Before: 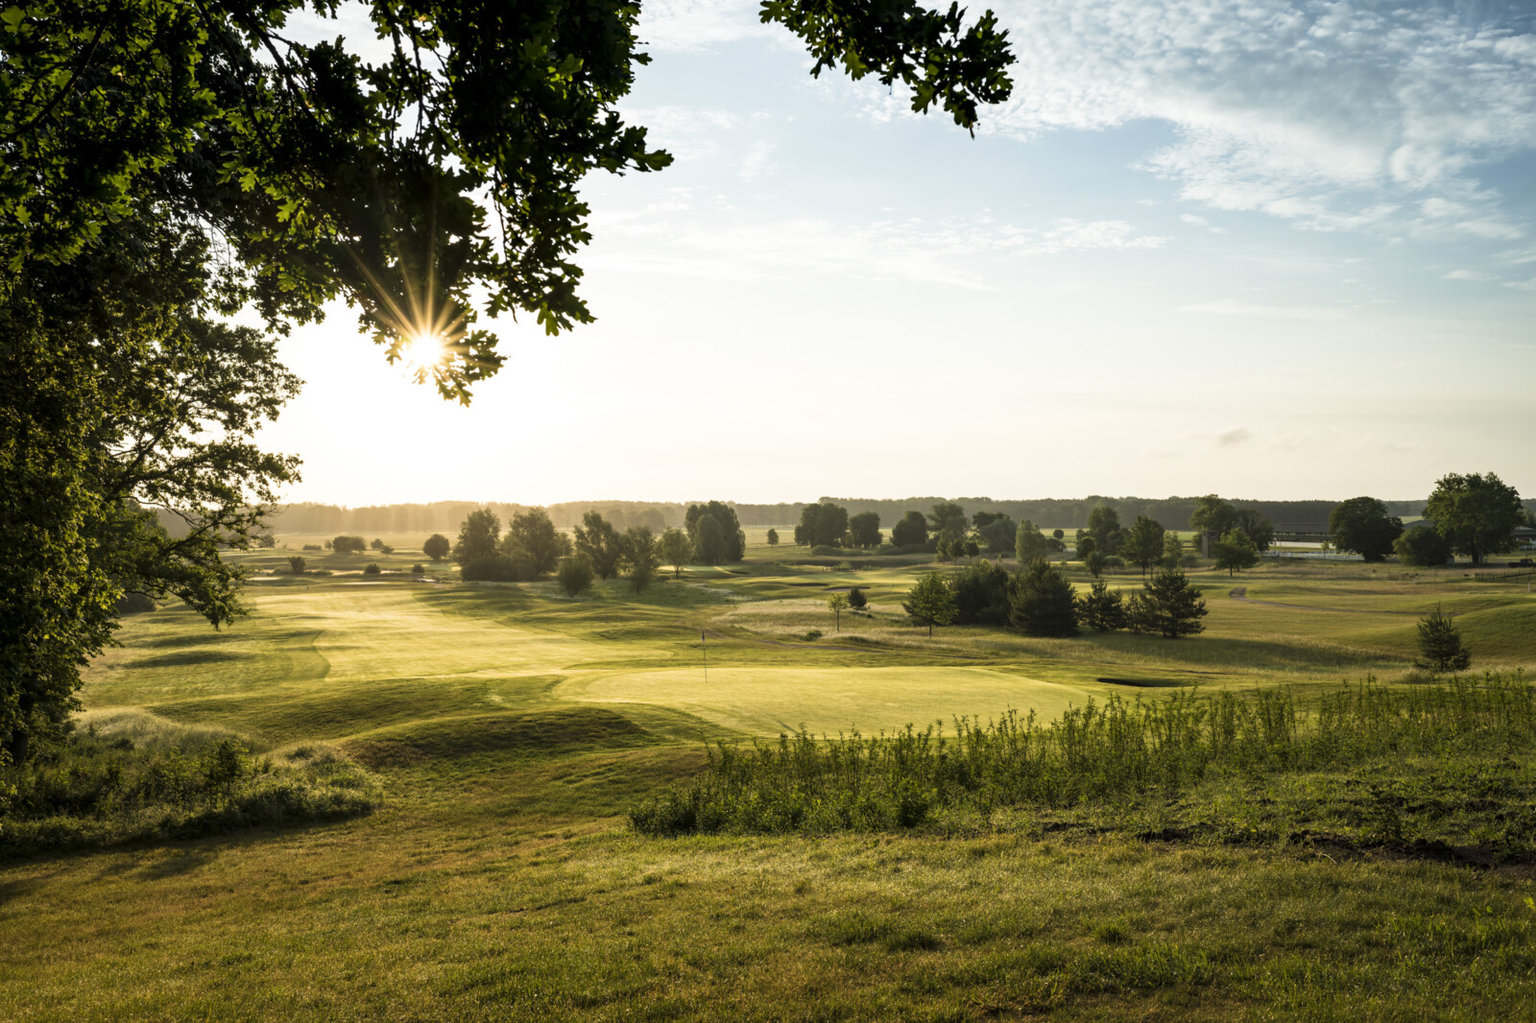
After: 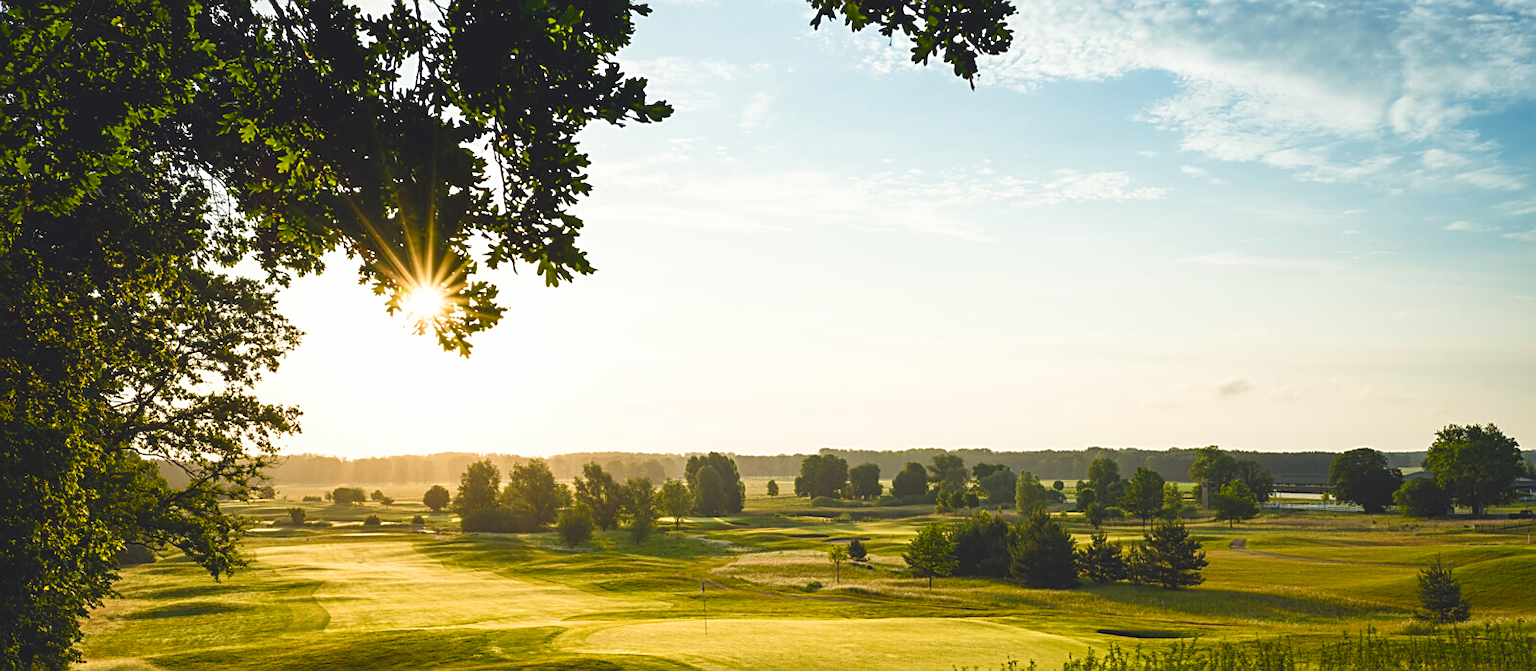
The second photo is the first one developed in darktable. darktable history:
sharpen: amount 0.55
color balance rgb: shadows lift › chroma 3%, shadows lift › hue 280.8°, power › hue 330°, highlights gain › chroma 3%, highlights gain › hue 75.6°, global offset › luminance 1.5%, perceptual saturation grading › global saturation 20%, perceptual saturation grading › highlights -25%, perceptual saturation grading › shadows 50%, global vibrance 30%
white balance: red 0.974, blue 1.044
crop and rotate: top 4.848%, bottom 29.503%
